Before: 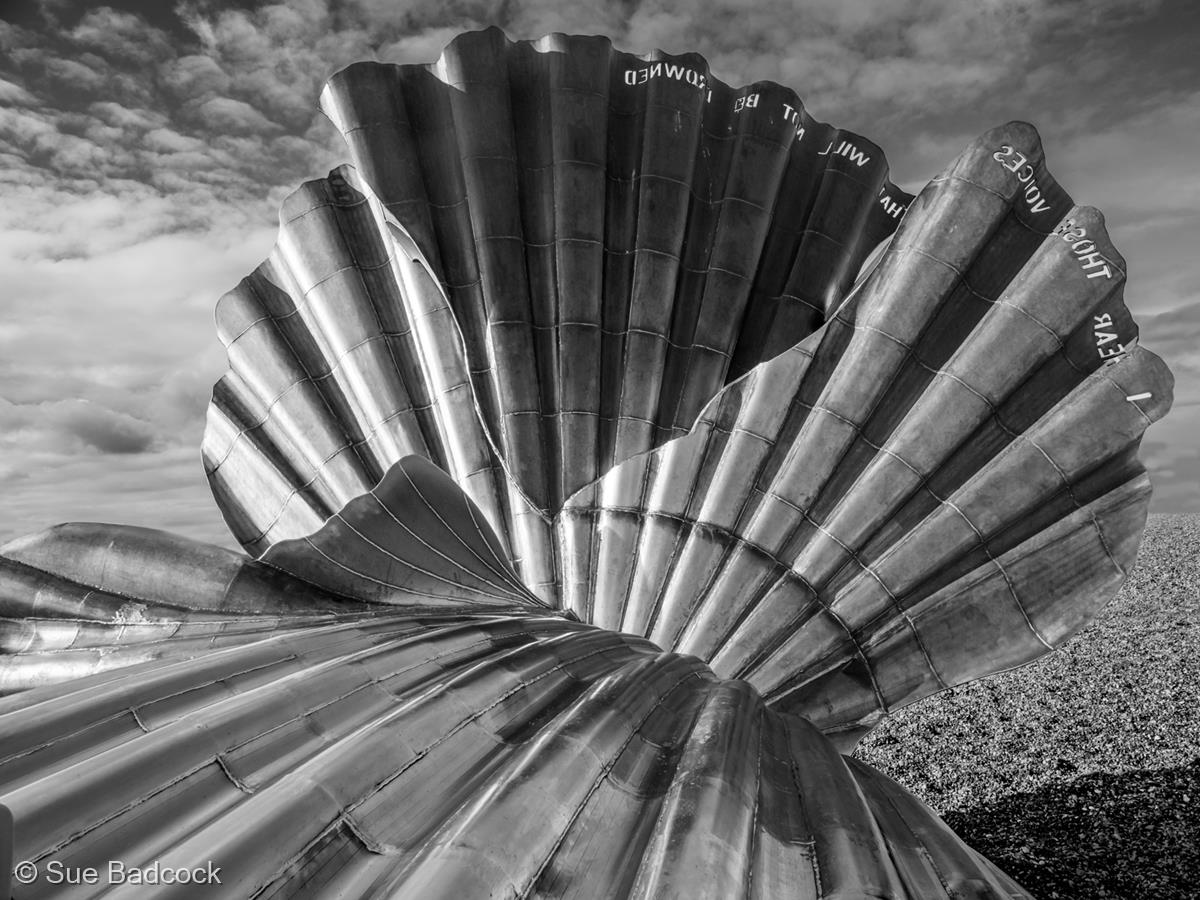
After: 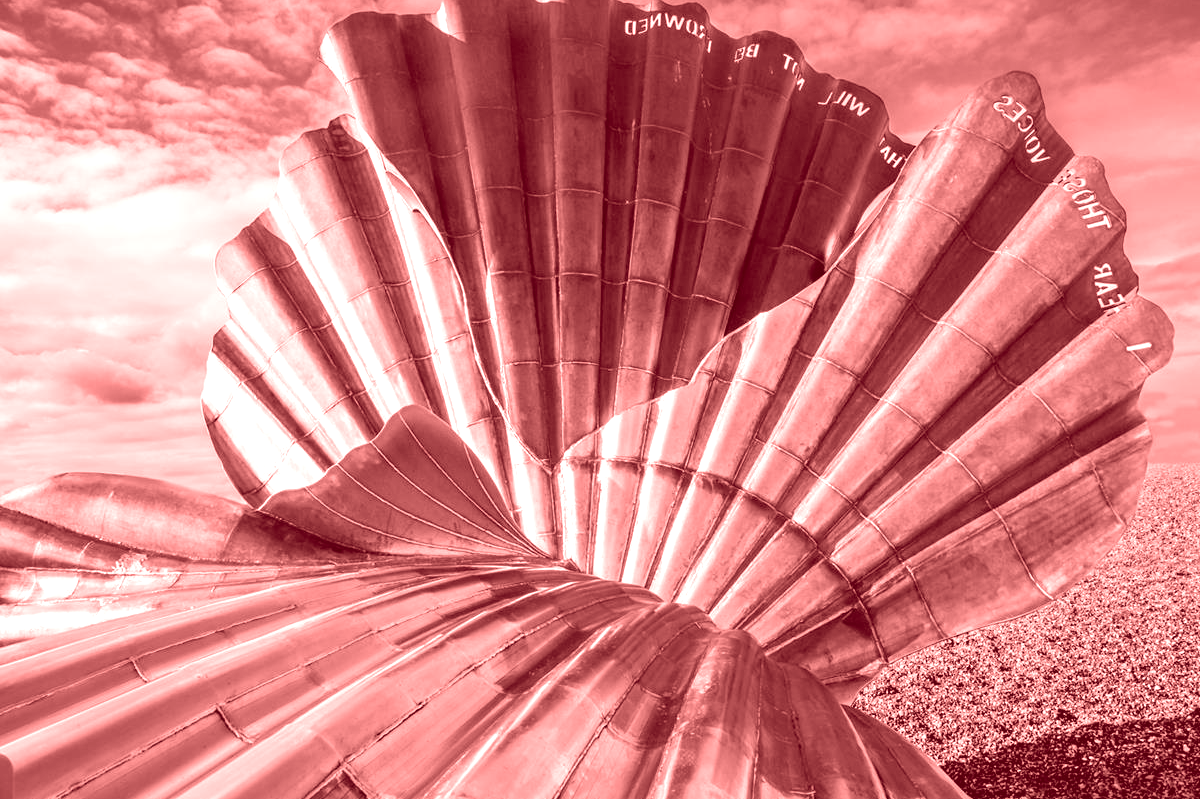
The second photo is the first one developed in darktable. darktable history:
crop and rotate: top 5.609%, bottom 5.609%
exposure: black level correction 0, exposure 0.5 EV, compensate exposure bias true, compensate highlight preservation false
colorize: saturation 60%, source mix 100%
